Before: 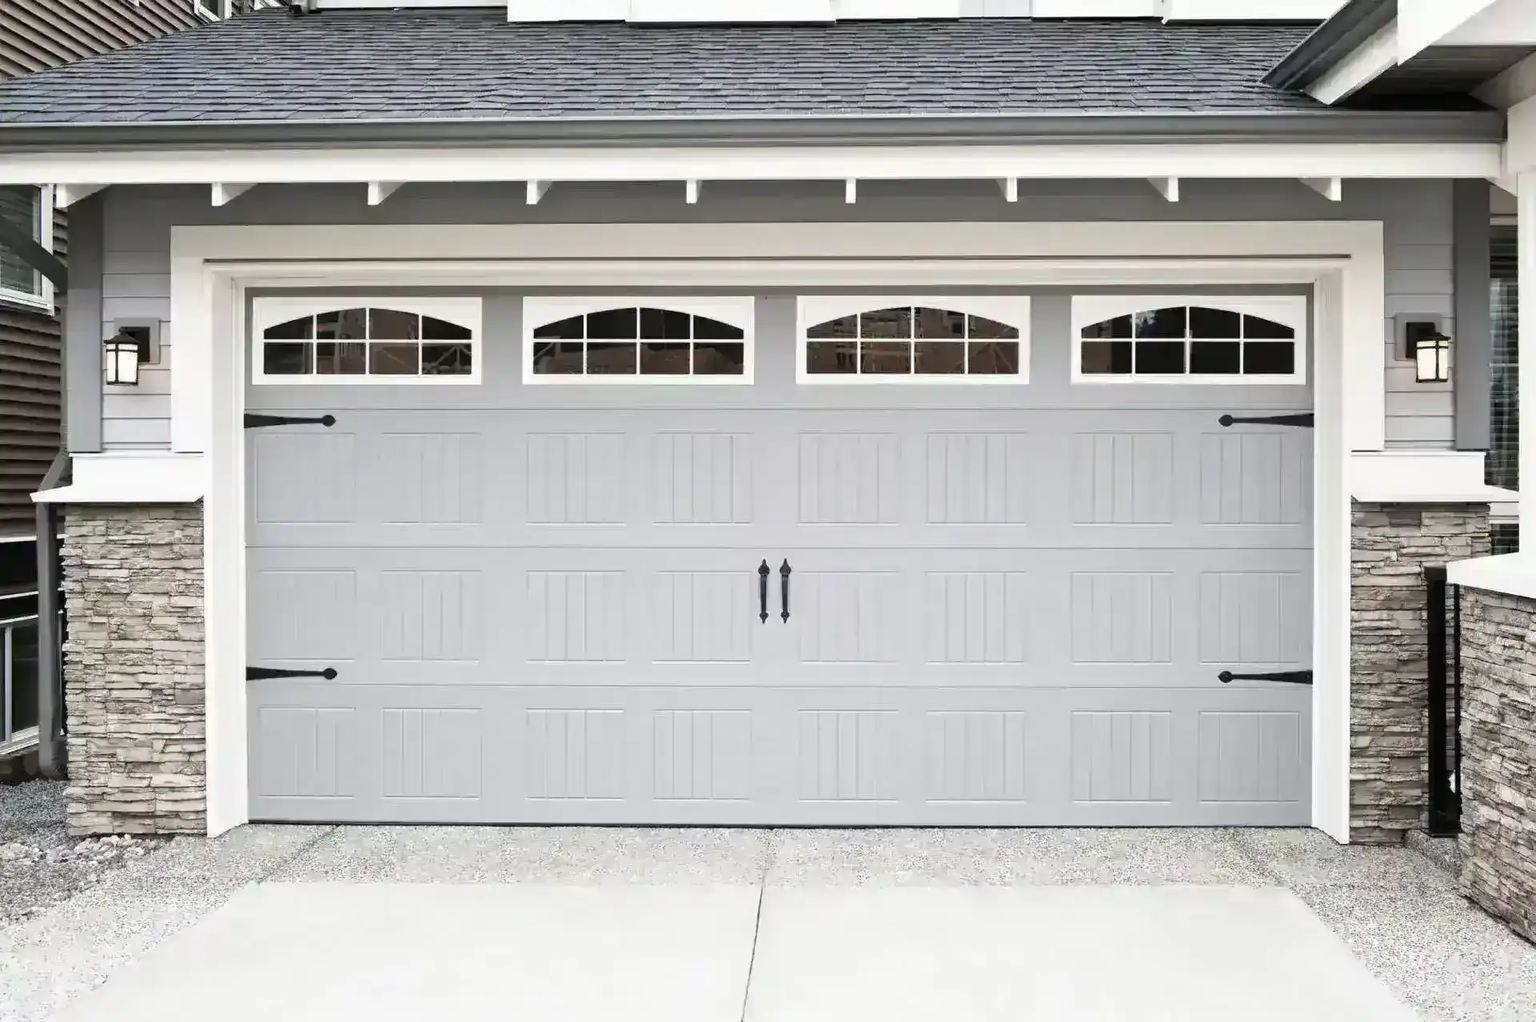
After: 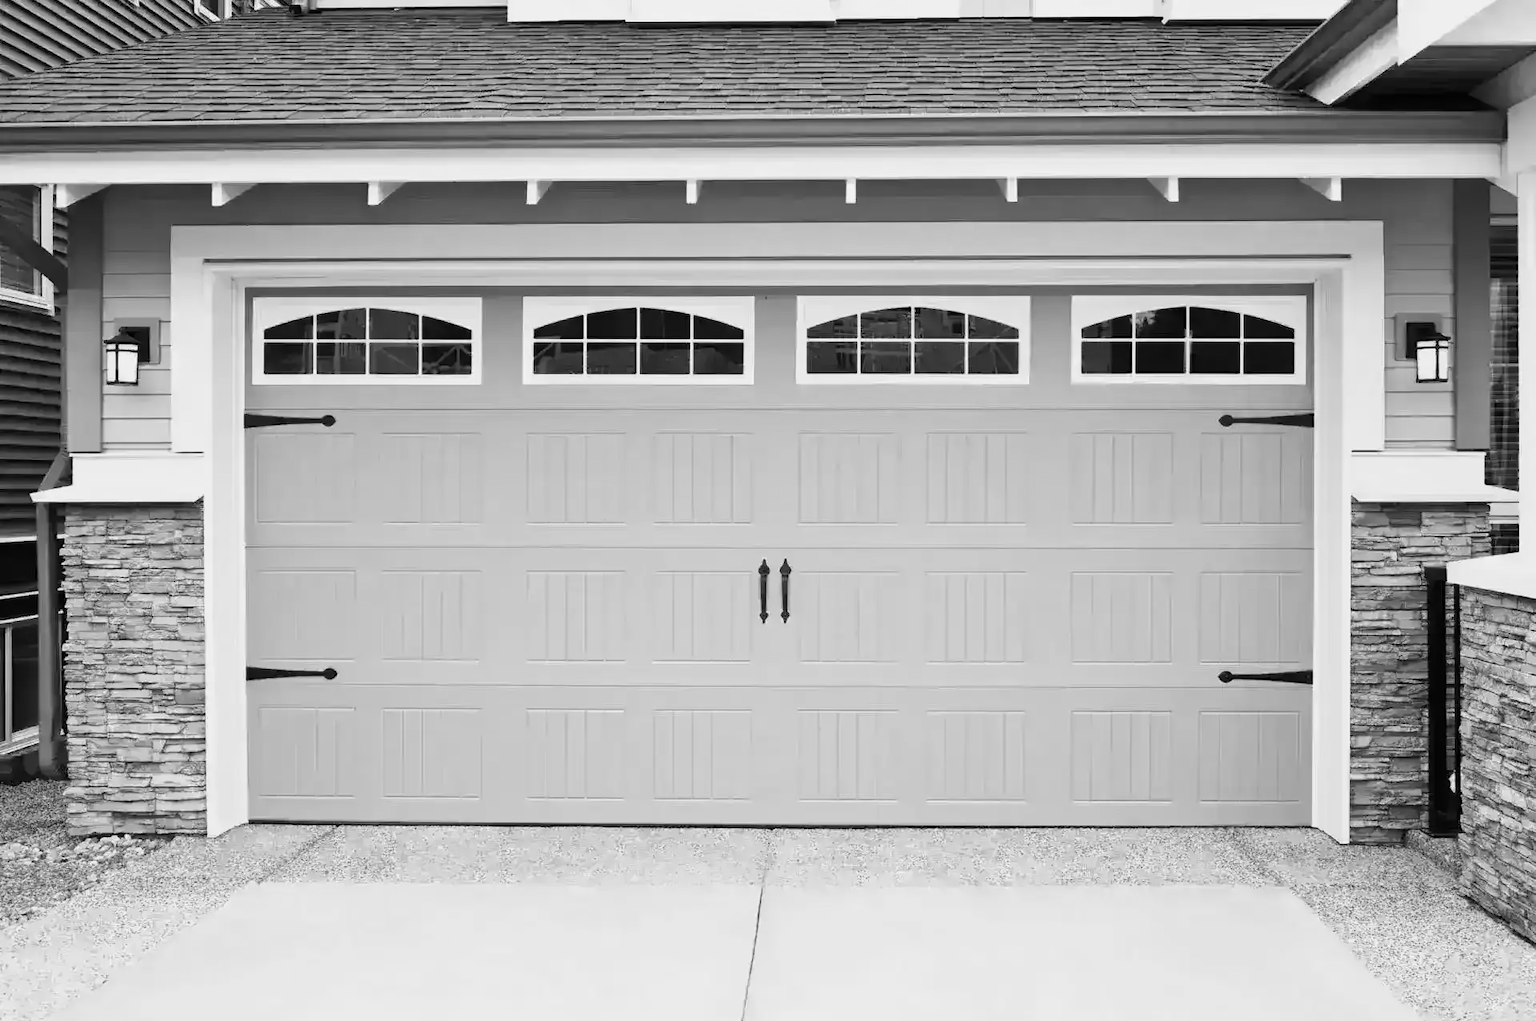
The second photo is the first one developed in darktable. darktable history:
color balance: mode lift, gamma, gain (sRGB)
contrast brightness saturation: contrast 0.1, saturation -0.36
monochrome: a 30.25, b 92.03
white balance: red 1.009, blue 1.027
